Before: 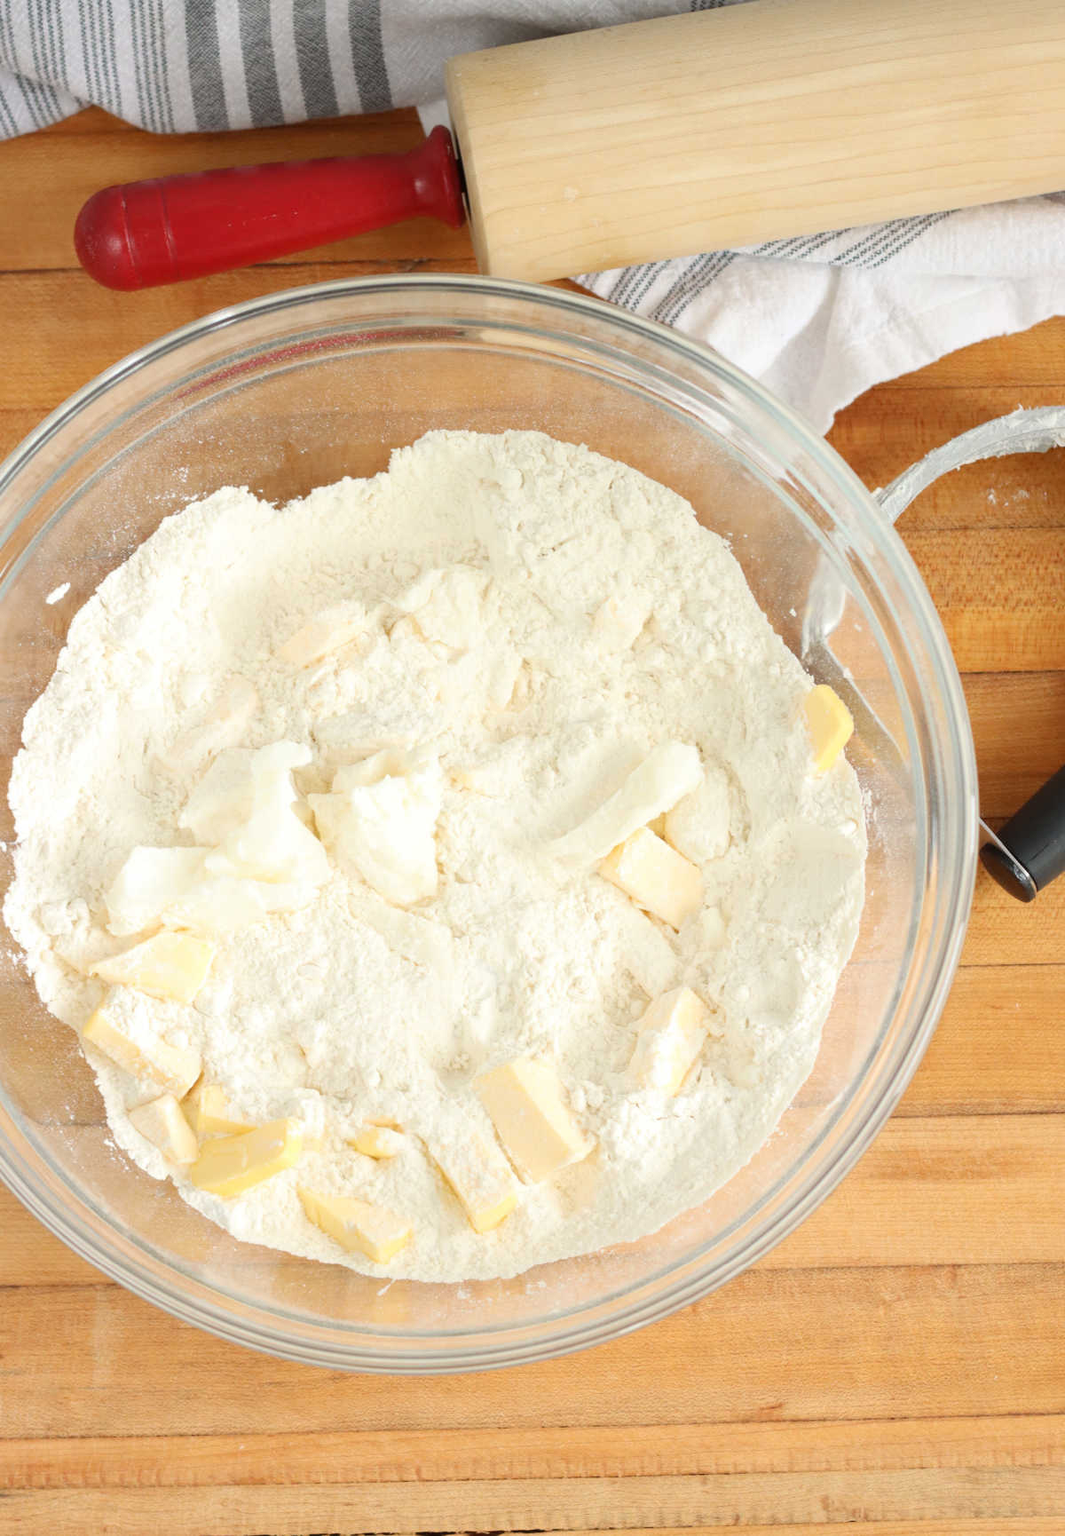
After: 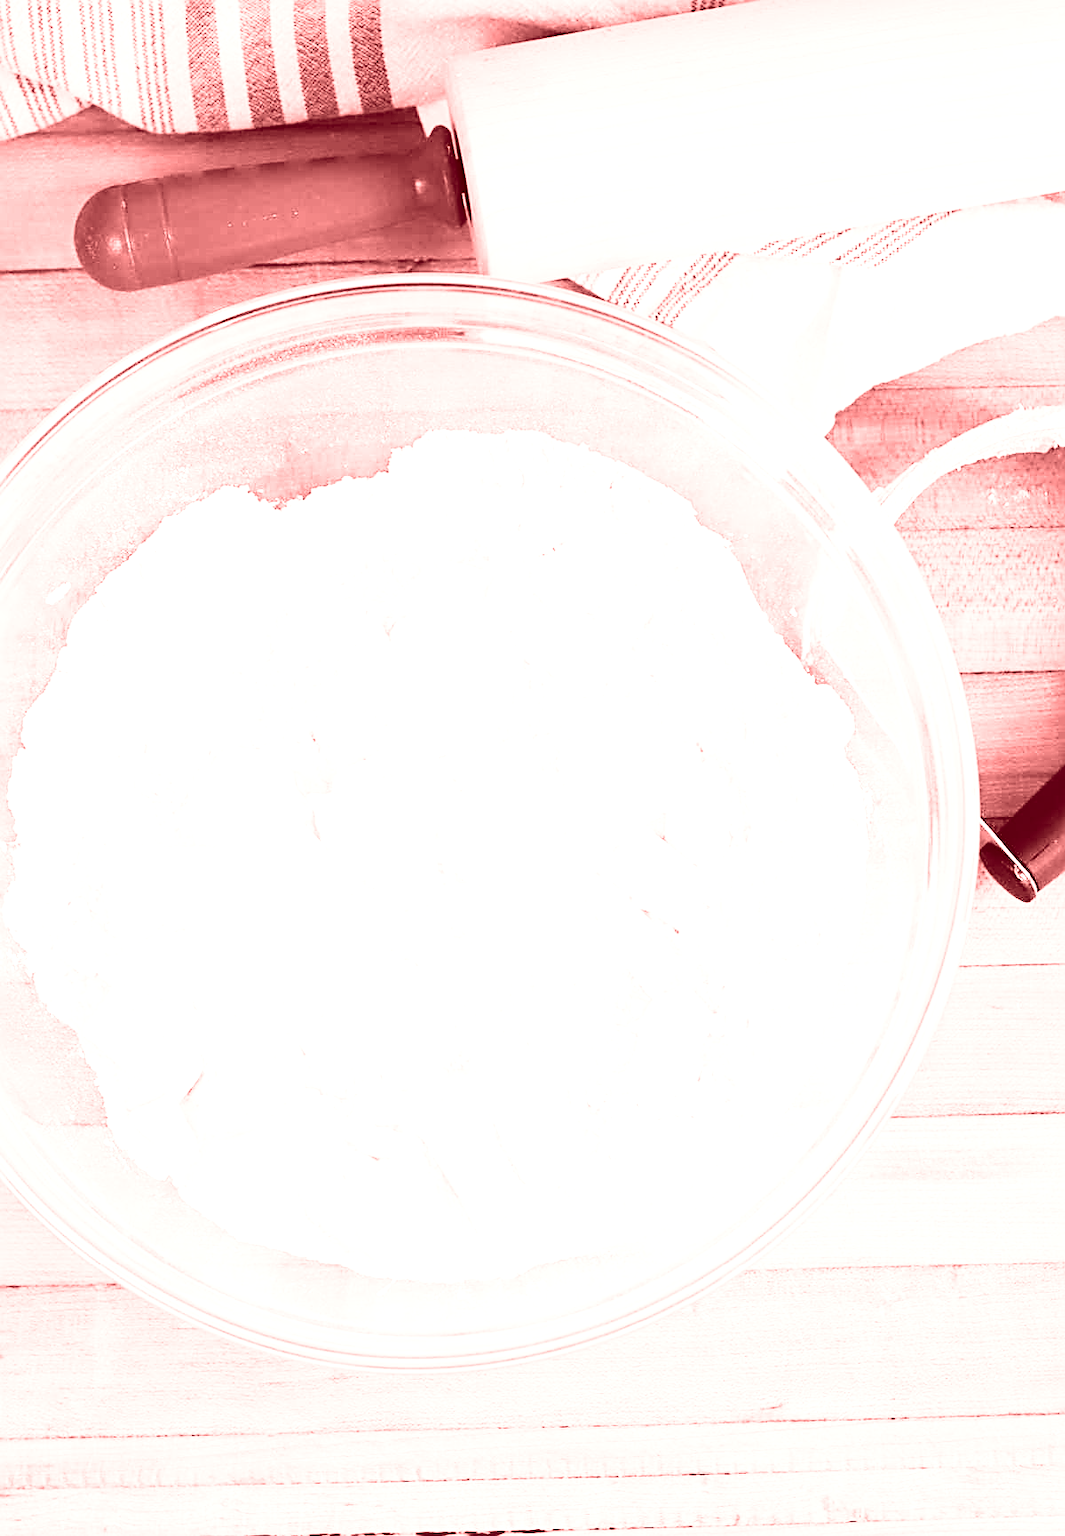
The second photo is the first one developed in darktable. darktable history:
rotate and perspective: crop left 0, crop top 0
colorize: saturation 60%, source mix 100%
sharpen: radius 2.584, amount 0.688
rgb curve: curves: ch0 [(0, 0) (0.21, 0.15) (0.24, 0.21) (0.5, 0.75) (0.75, 0.96) (0.89, 0.99) (1, 1)]; ch1 [(0, 0.02) (0.21, 0.13) (0.25, 0.2) (0.5, 0.67) (0.75, 0.9) (0.89, 0.97) (1, 1)]; ch2 [(0, 0.02) (0.21, 0.13) (0.25, 0.2) (0.5, 0.67) (0.75, 0.9) (0.89, 0.97) (1, 1)], compensate middle gray true
color contrast: green-magenta contrast 0.8, blue-yellow contrast 1.1, unbound 0
